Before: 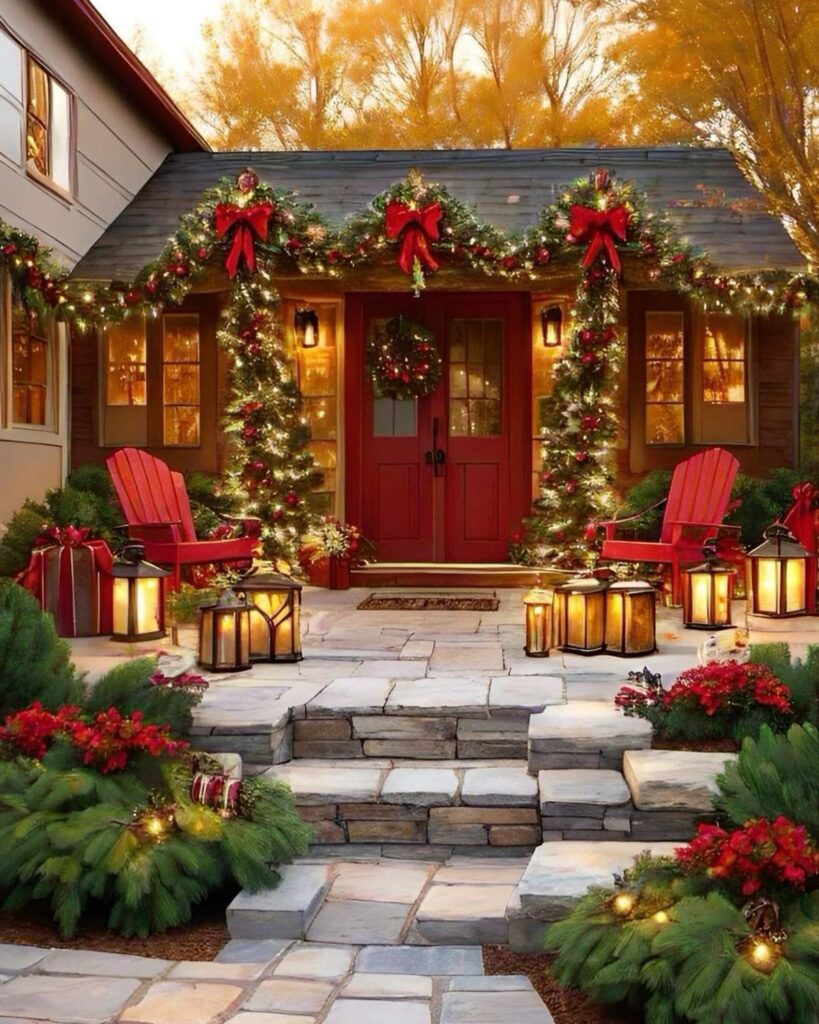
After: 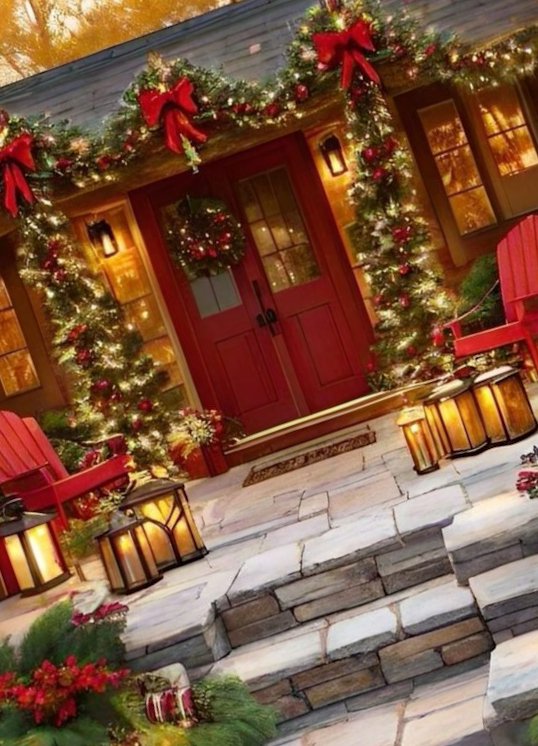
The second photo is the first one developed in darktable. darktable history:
crop and rotate: angle 19.33°, left 6.921%, right 3.78%, bottom 1.072%
